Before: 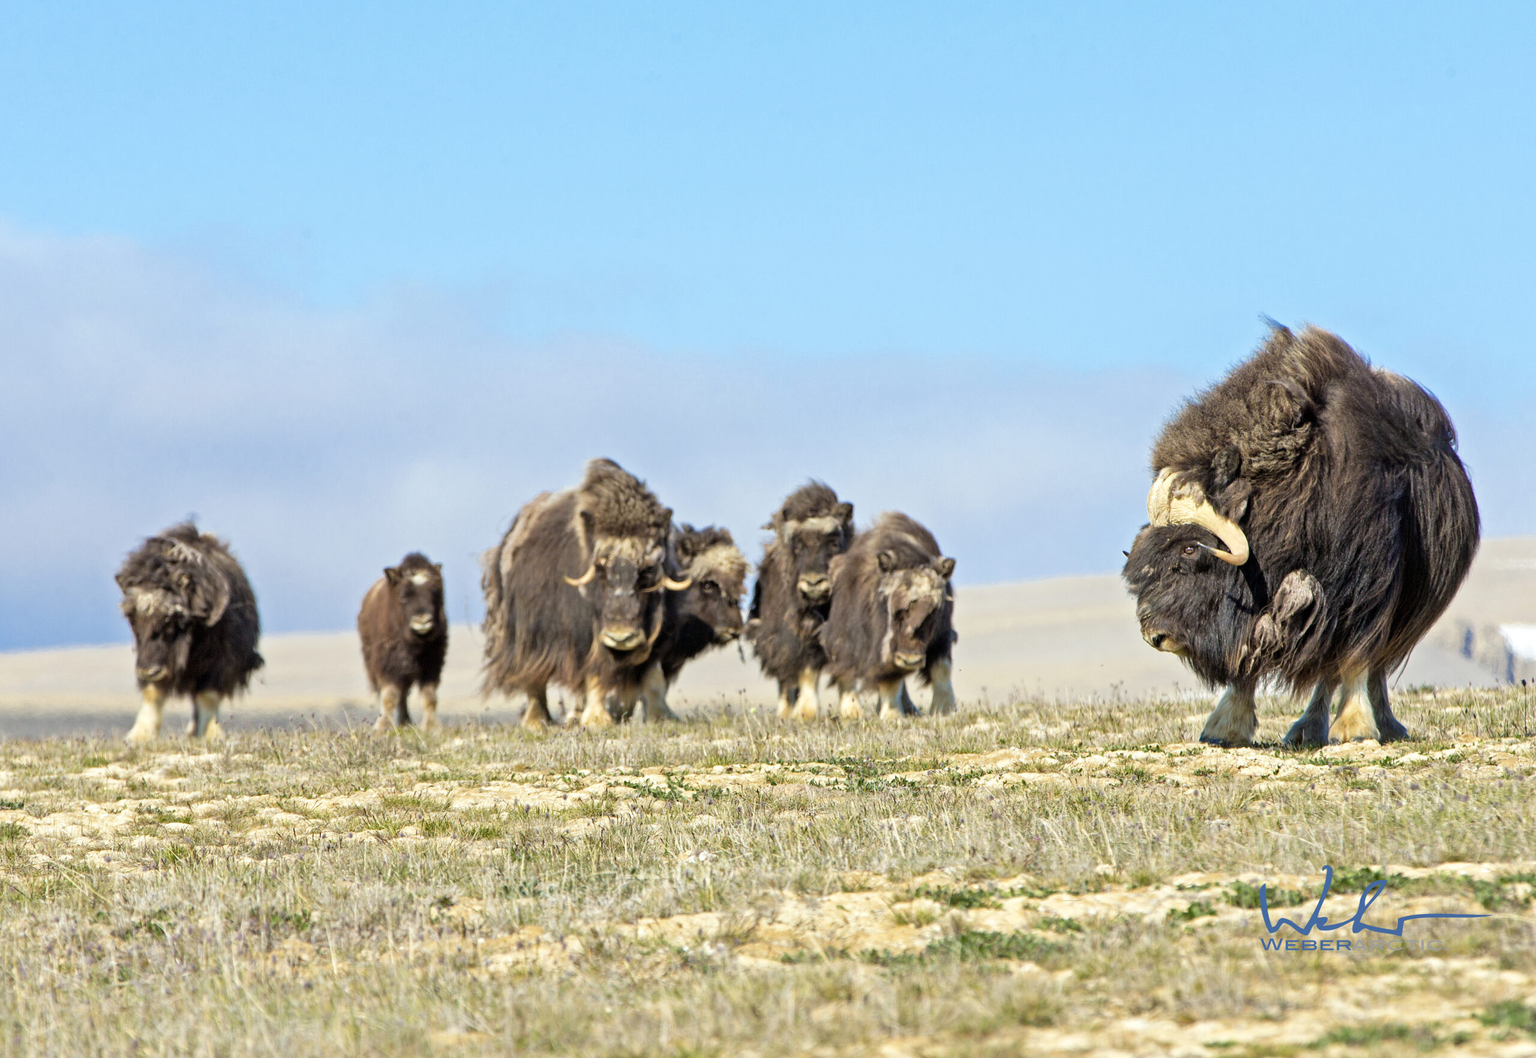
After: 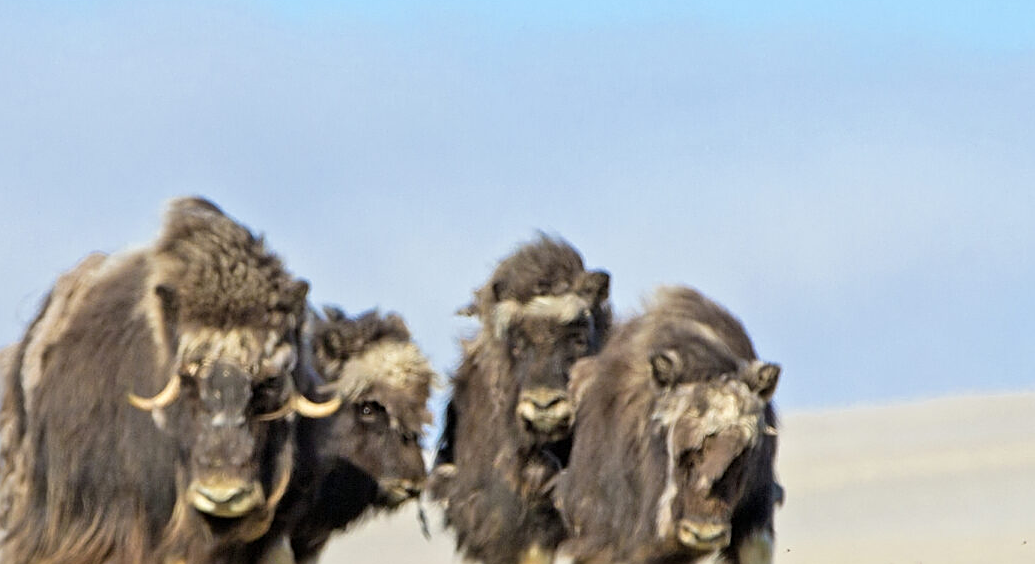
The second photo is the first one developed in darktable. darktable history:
crop: left 31.751%, top 32.172%, right 27.8%, bottom 35.83%
sharpen: on, module defaults
